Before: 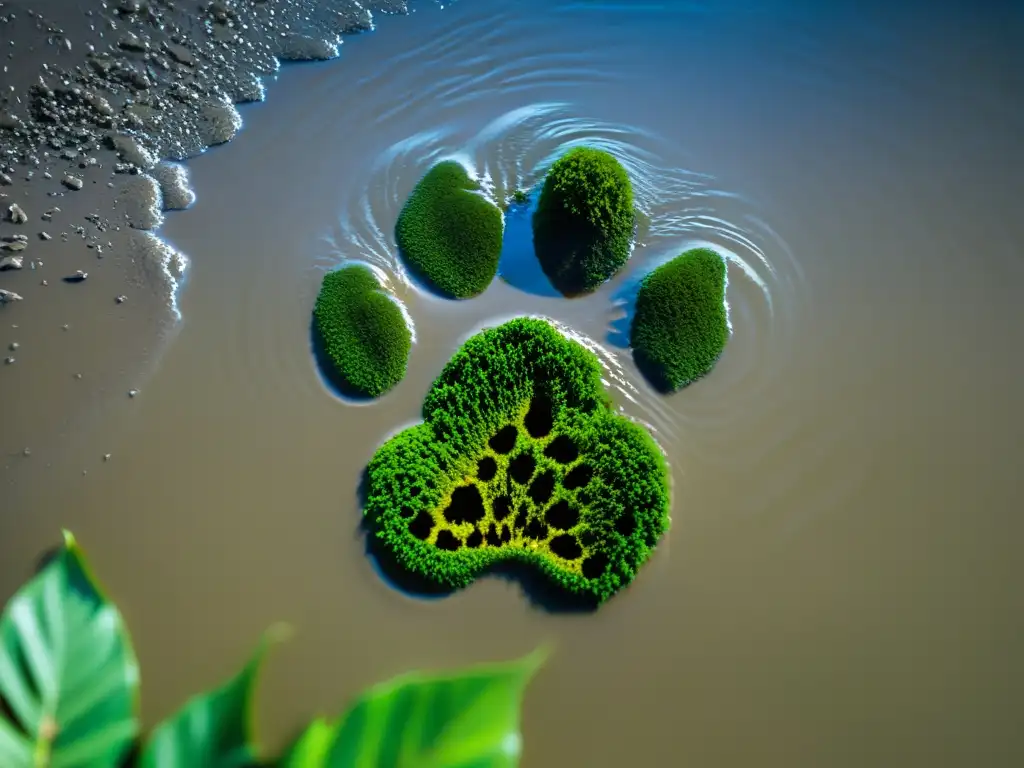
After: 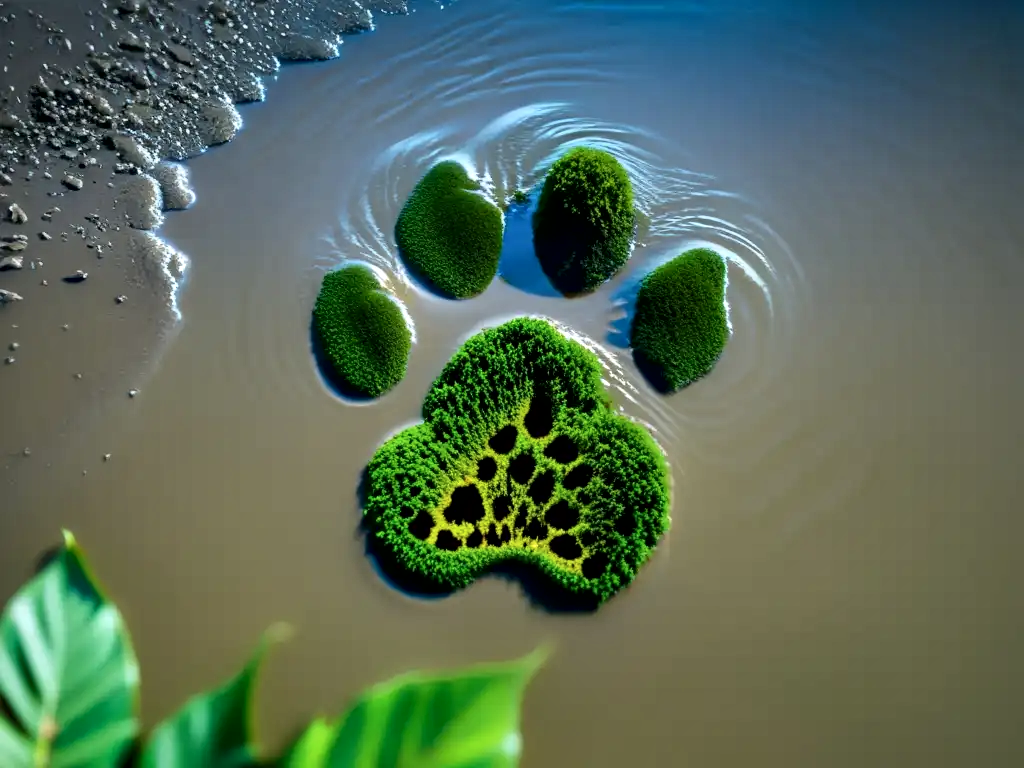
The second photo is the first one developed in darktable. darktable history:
local contrast: mode bilateral grid, contrast 25, coarseness 60, detail 151%, midtone range 0.2
